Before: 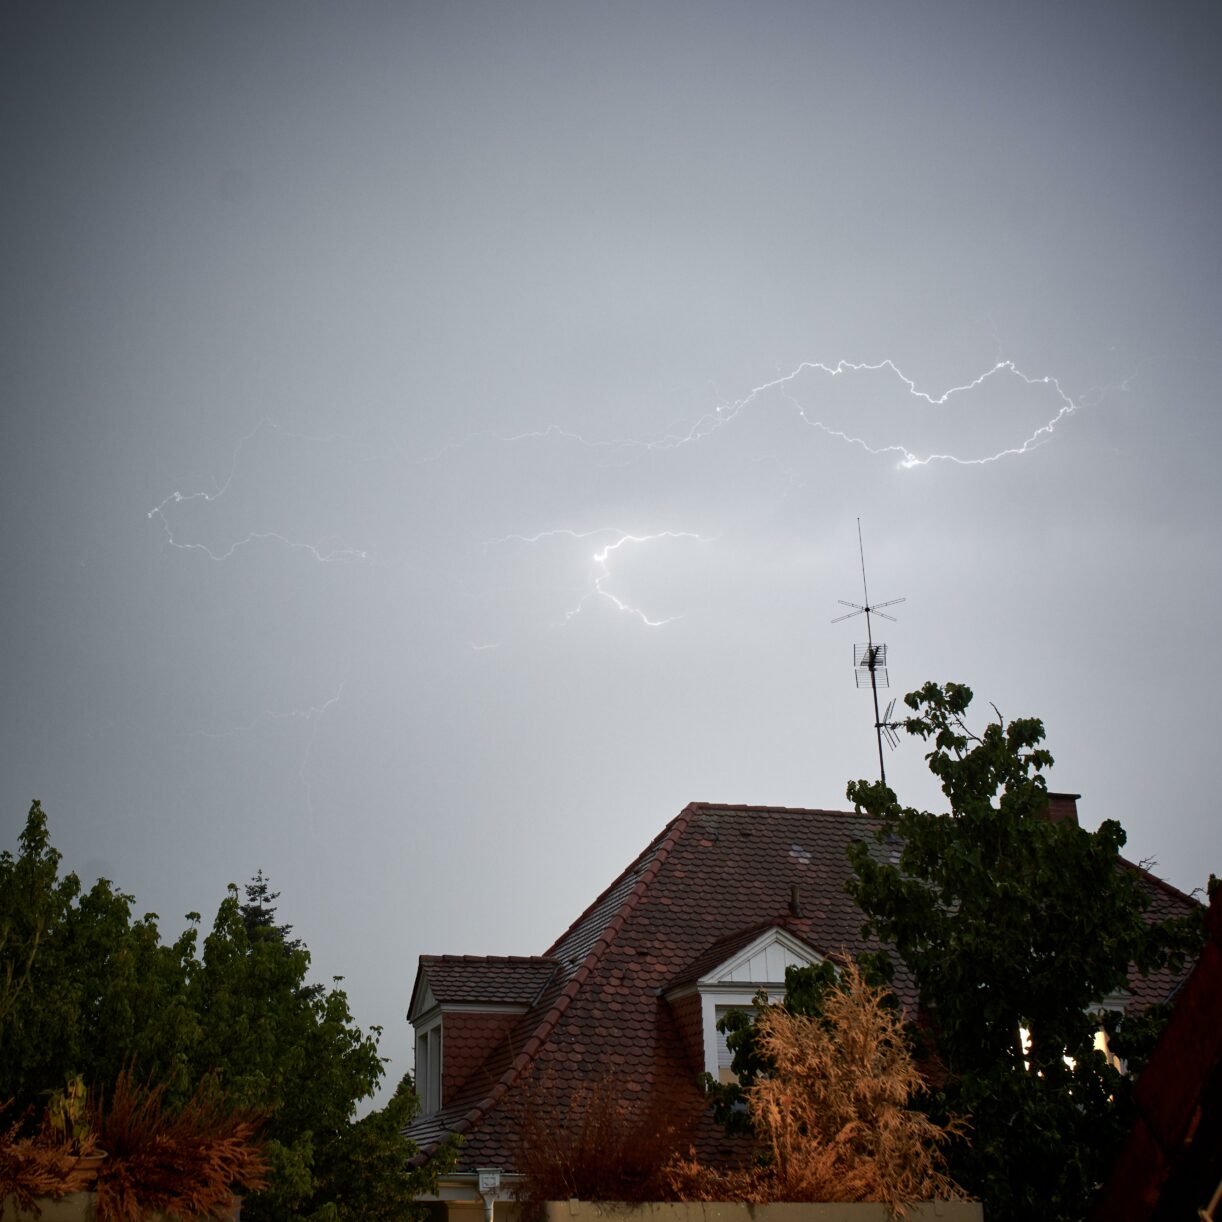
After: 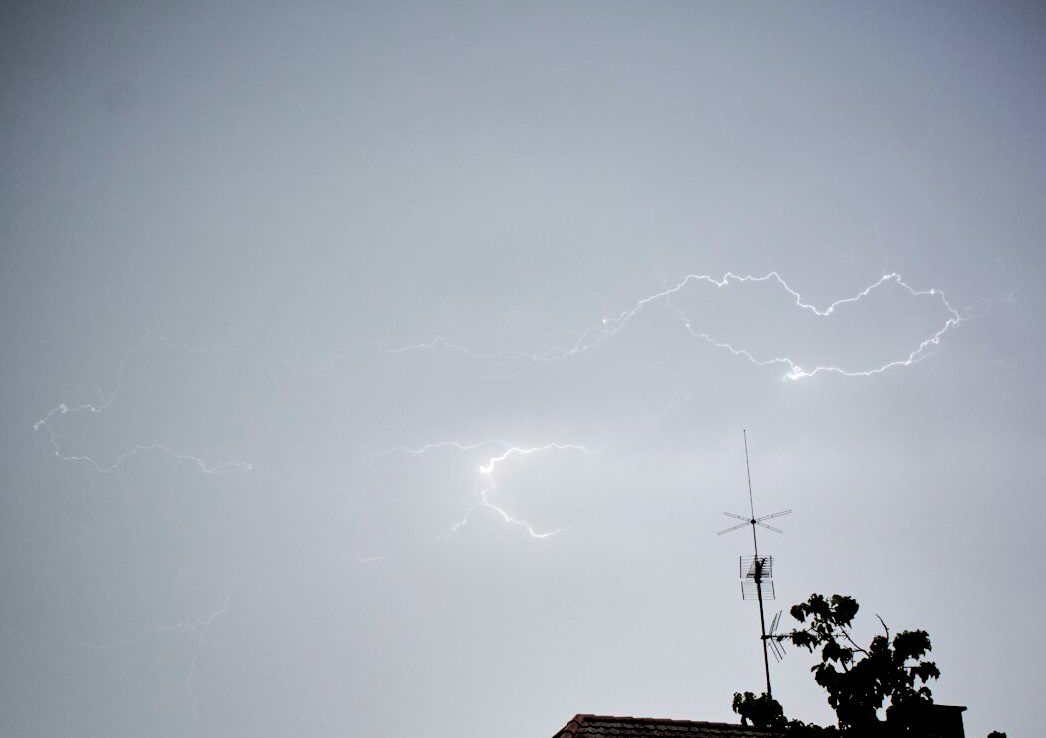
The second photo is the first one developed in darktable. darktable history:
color balance rgb: perceptual saturation grading › global saturation 25%, perceptual brilliance grading › mid-tones 10%, perceptual brilliance grading › shadows 15%, global vibrance 20%
exposure: black level correction 0.001, exposure -0.125 EV, compensate exposure bias true, compensate highlight preservation false
rgb levels: levels [[0.034, 0.472, 0.904], [0, 0.5, 1], [0, 0.5, 1]]
crop and rotate: left 9.345%, top 7.22%, right 4.982%, bottom 32.331%
